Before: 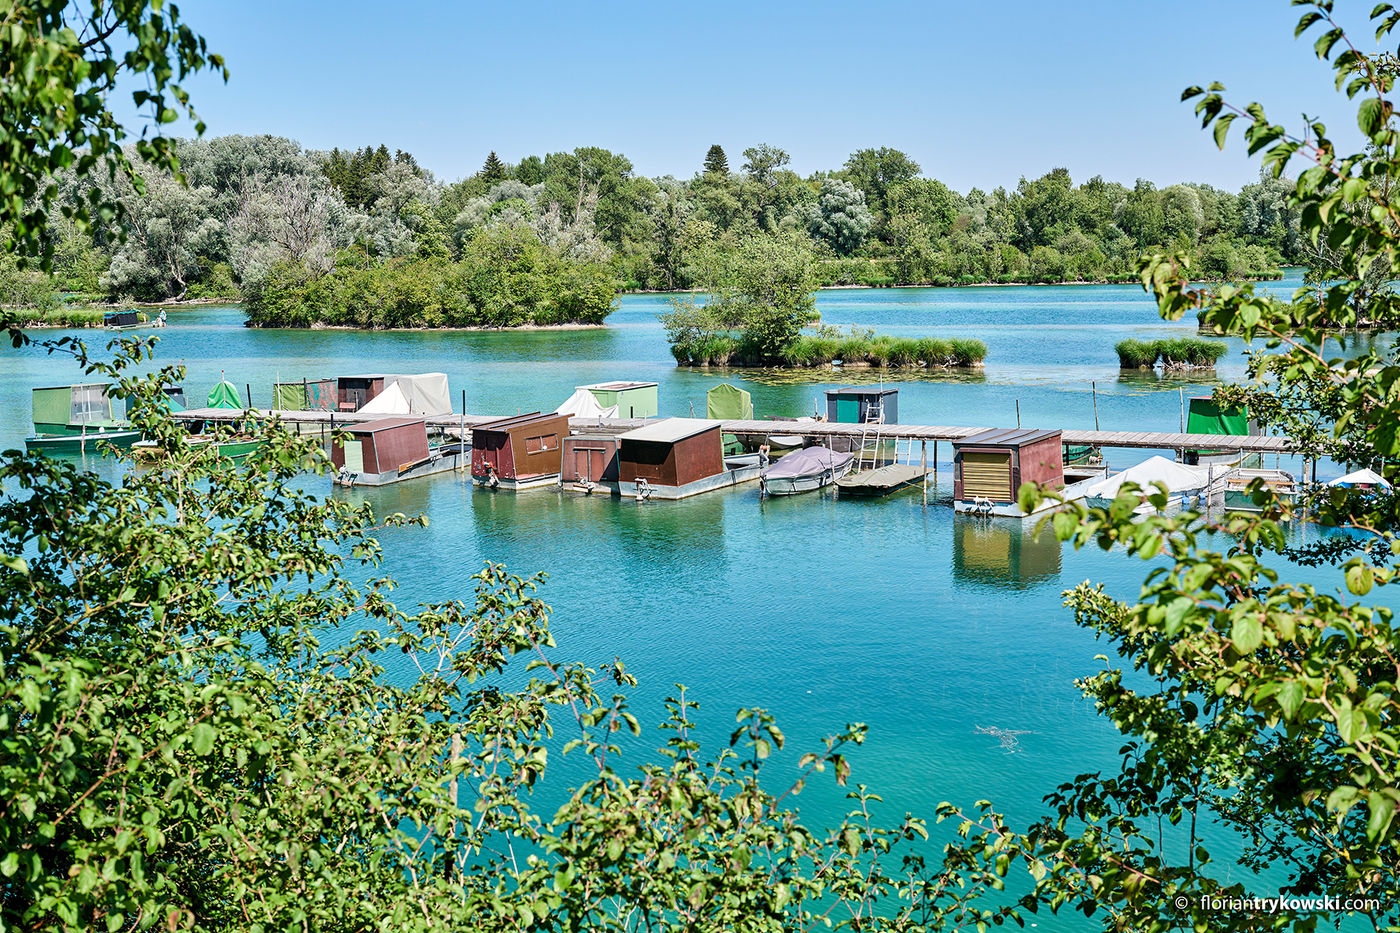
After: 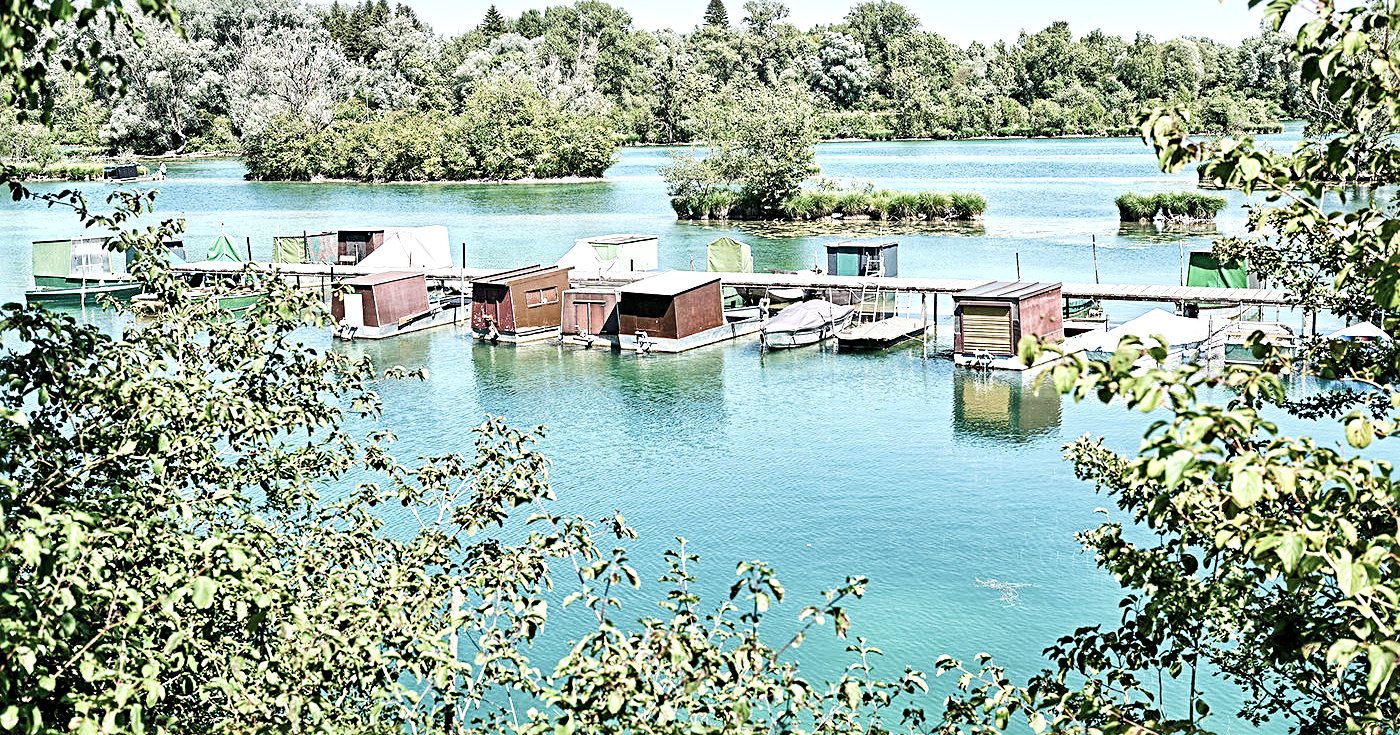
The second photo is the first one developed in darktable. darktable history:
contrast brightness saturation: contrast 0.099, saturation -0.363
tone curve: curves: ch0 [(0, 0) (0.071, 0.058) (0.266, 0.268) (0.498, 0.542) (0.766, 0.807) (1, 0.983)]; ch1 [(0, 0) (0.346, 0.307) (0.408, 0.387) (0.463, 0.465) (0.482, 0.493) (0.502, 0.499) (0.517, 0.505) (0.55, 0.554) (0.597, 0.61) (0.651, 0.698) (1, 1)]; ch2 [(0, 0) (0.346, 0.34) (0.434, 0.46) (0.485, 0.494) (0.5, 0.498) (0.509, 0.517) (0.526, 0.539) (0.583, 0.603) (0.625, 0.659) (1, 1)], preserve colors none
exposure: black level correction 0, exposure 0.693 EV, compensate highlight preservation false
local contrast: highlights 106%, shadows 99%, detail 120%, midtone range 0.2
crop and rotate: top 15.761%, bottom 5.413%
sharpen: radius 3.949
